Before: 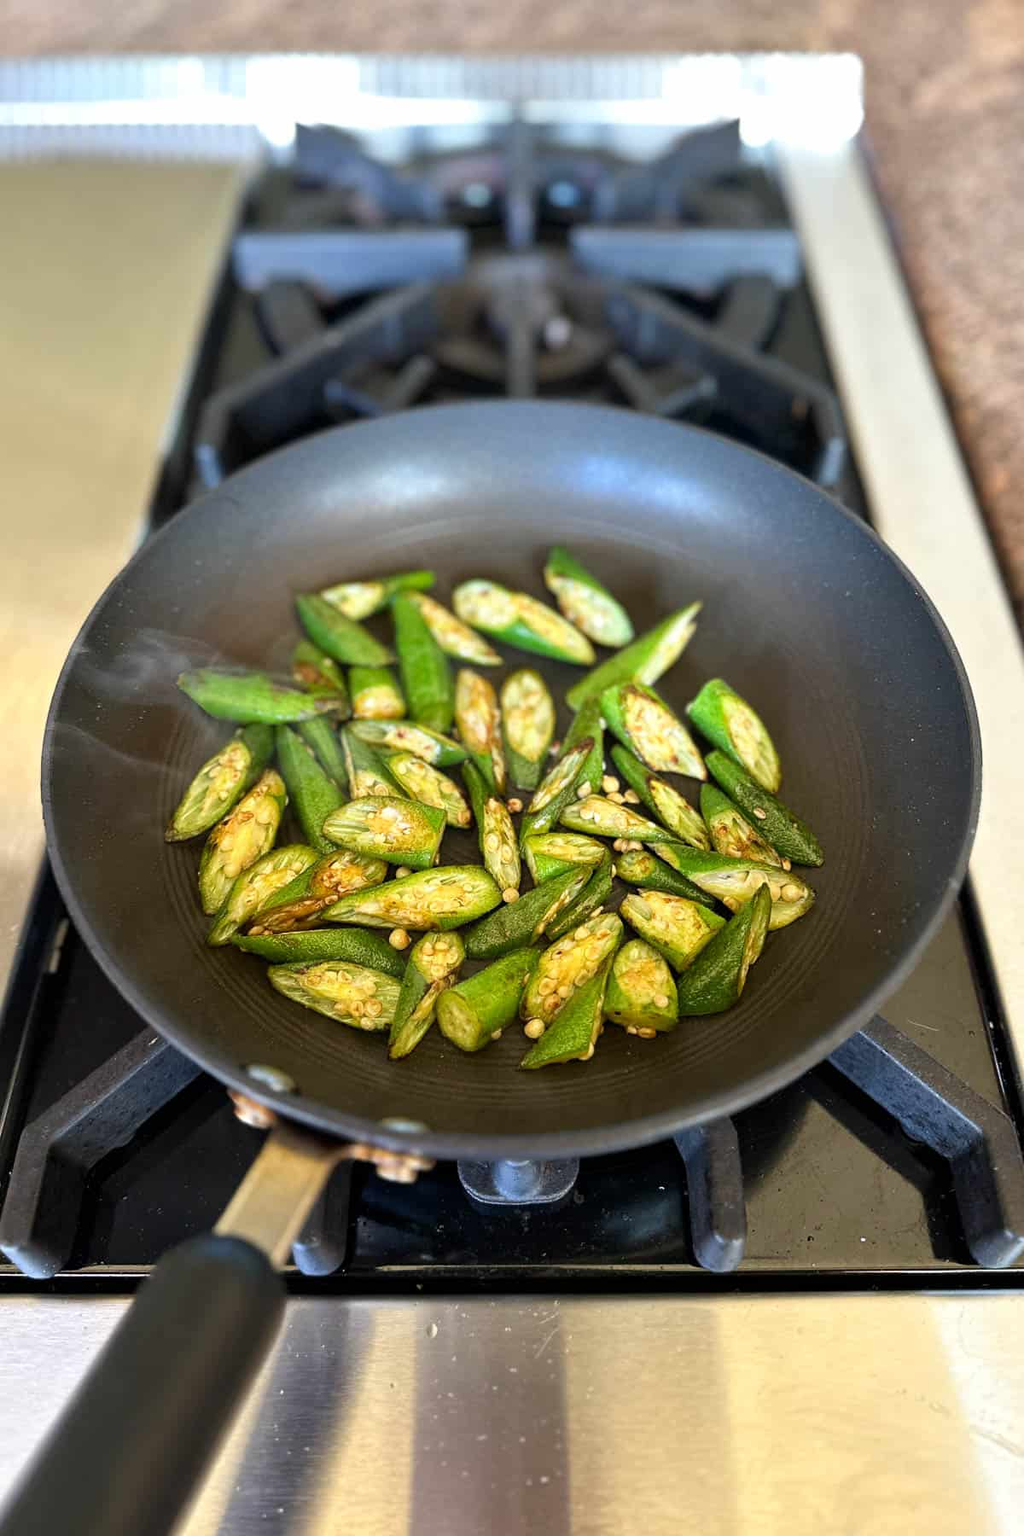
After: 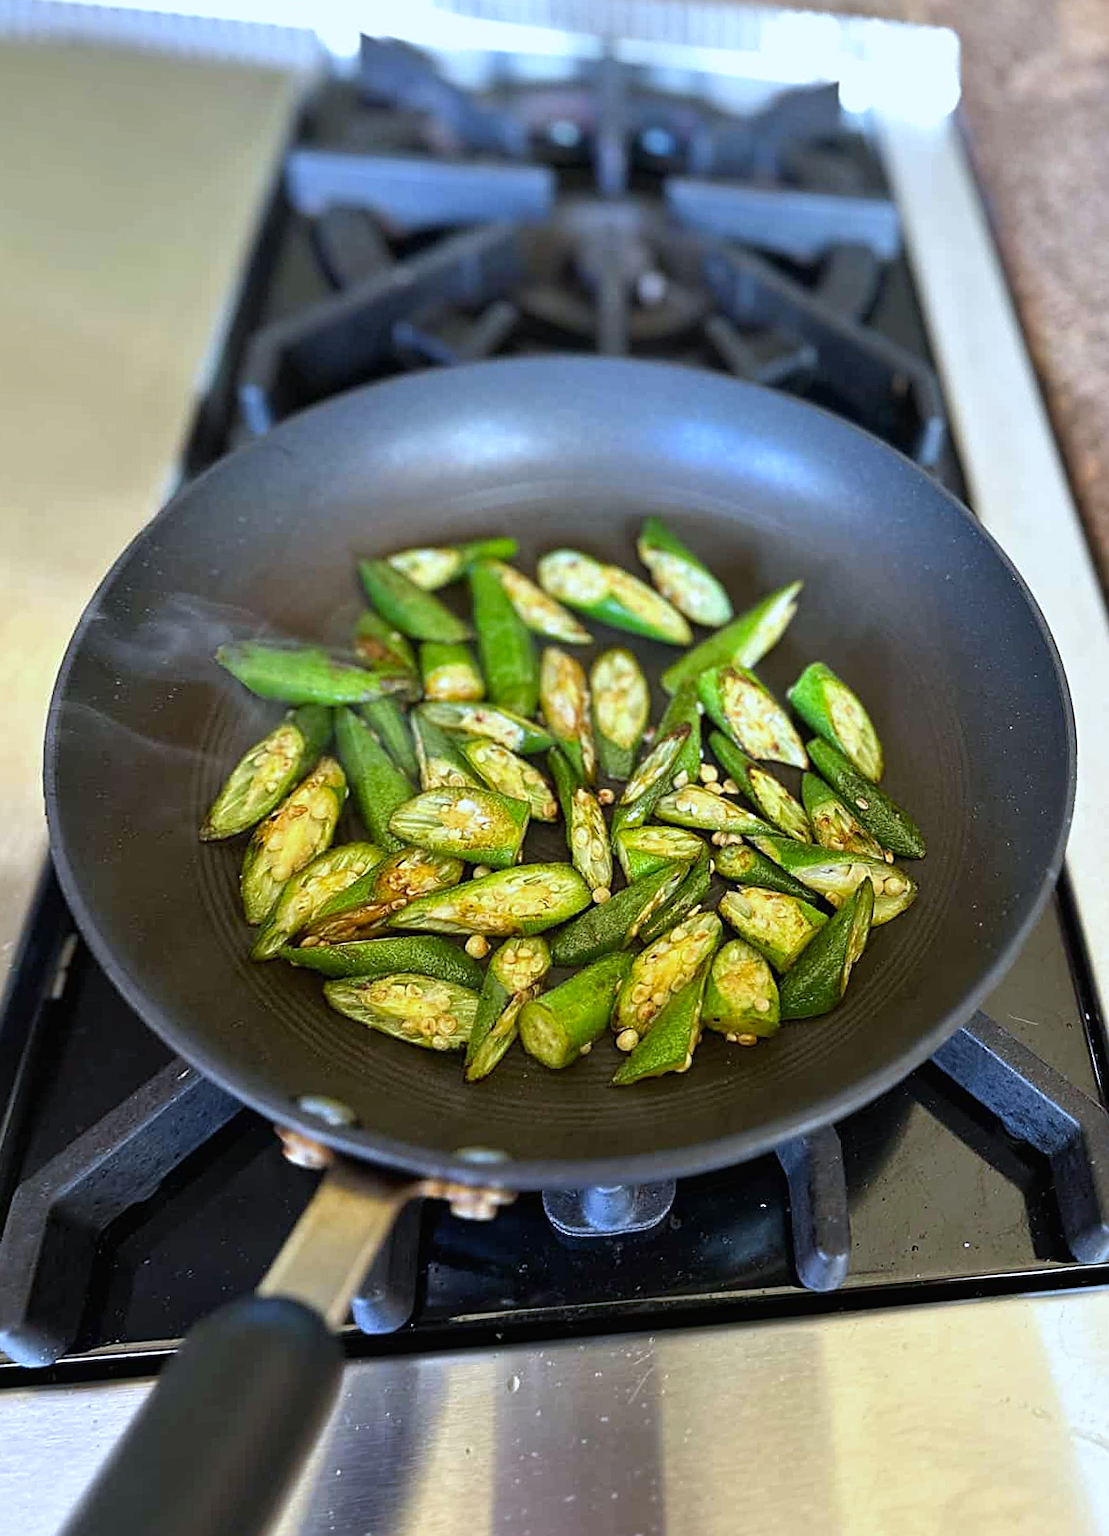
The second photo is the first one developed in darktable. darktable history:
contrast brightness saturation: contrast -0.02, brightness -0.01, saturation 0.03
sharpen: on, module defaults
rotate and perspective: rotation -0.013°, lens shift (vertical) -0.027, lens shift (horizontal) 0.178, crop left 0.016, crop right 0.989, crop top 0.082, crop bottom 0.918
white balance: red 0.931, blue 1.11
